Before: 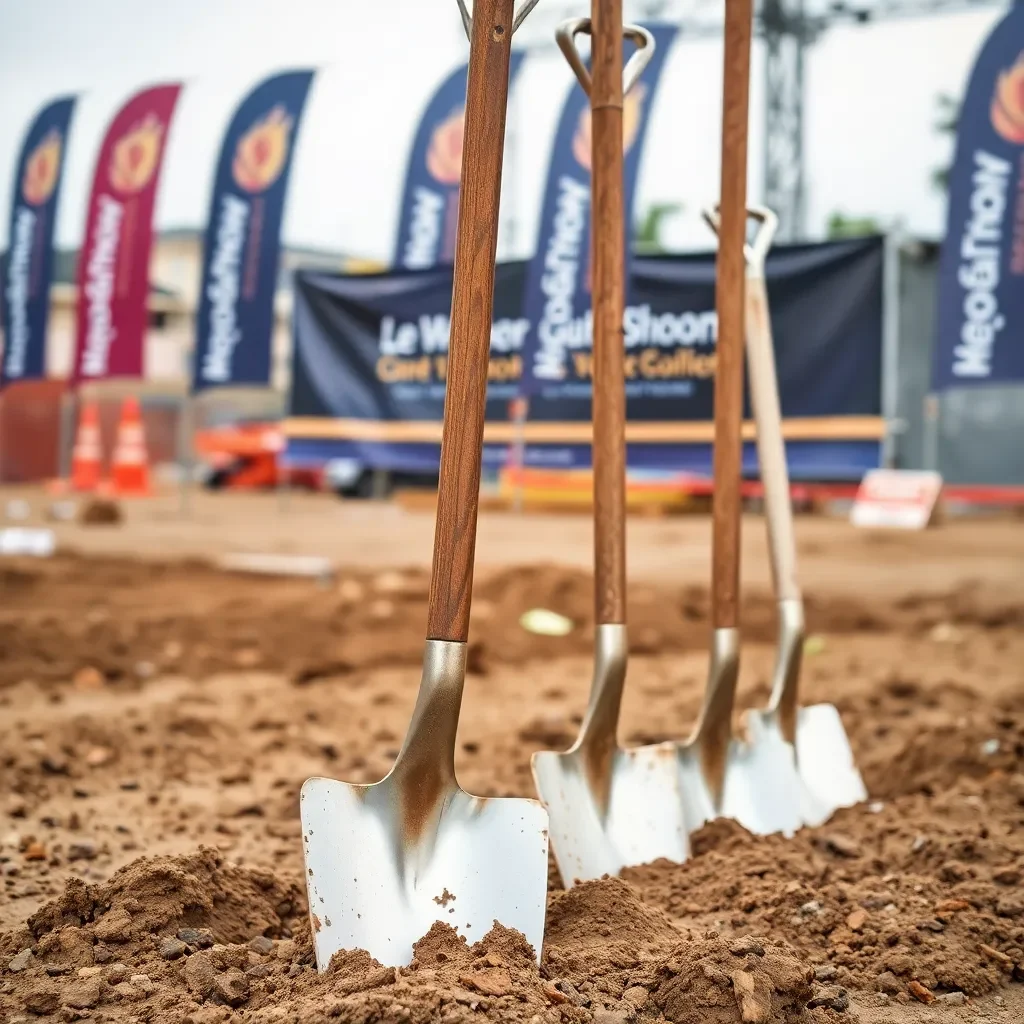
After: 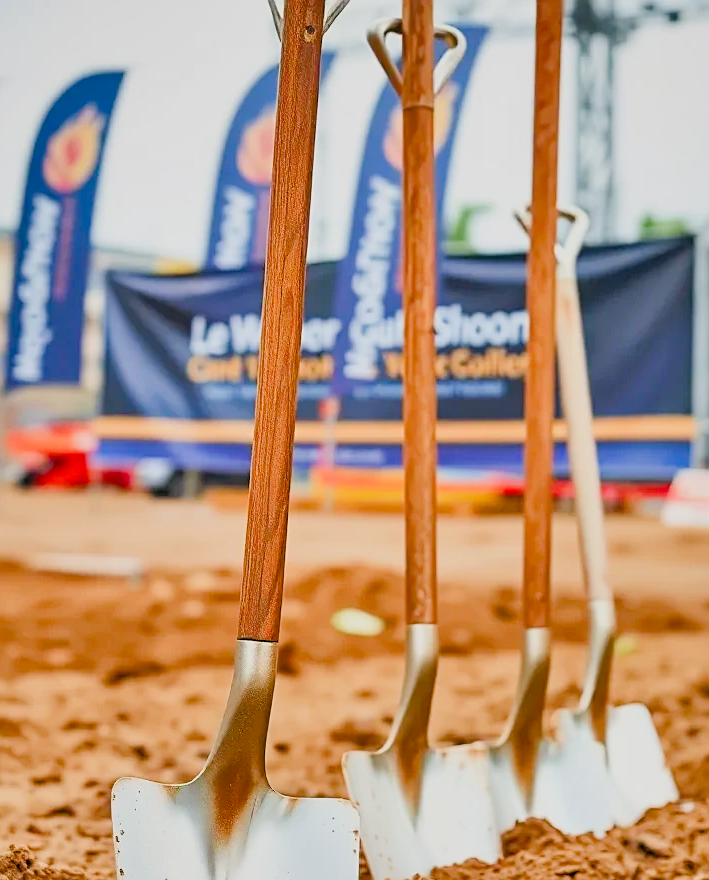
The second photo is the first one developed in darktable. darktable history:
contrast brightness saturation: brightness 0.09, saturation 0.19
crop: left 18.479%, right 12.2%, bottom 13.971%
exposure: black level correction -0.002, exposure 0.54 EV, compensate highlight preservation false
sharpen: on, module defaults
color balance rgb: perceptual saturation grading › global saturation 35%, perceptual saturation grading › highlights -30%, perceptual saturation grading › shadows 35%, perceptual brilliance grading › global brilliance 3%, perceptual brilliance grading › highlights -3%, perceptual brilliance grading › shadows 3%
filmic rgb: black relative exposure -7.32 EV, white relative exposure 5.09 EV, hardness 3.2
shadows and highlights: shadows 25, highlights -48, soften with gaussian
